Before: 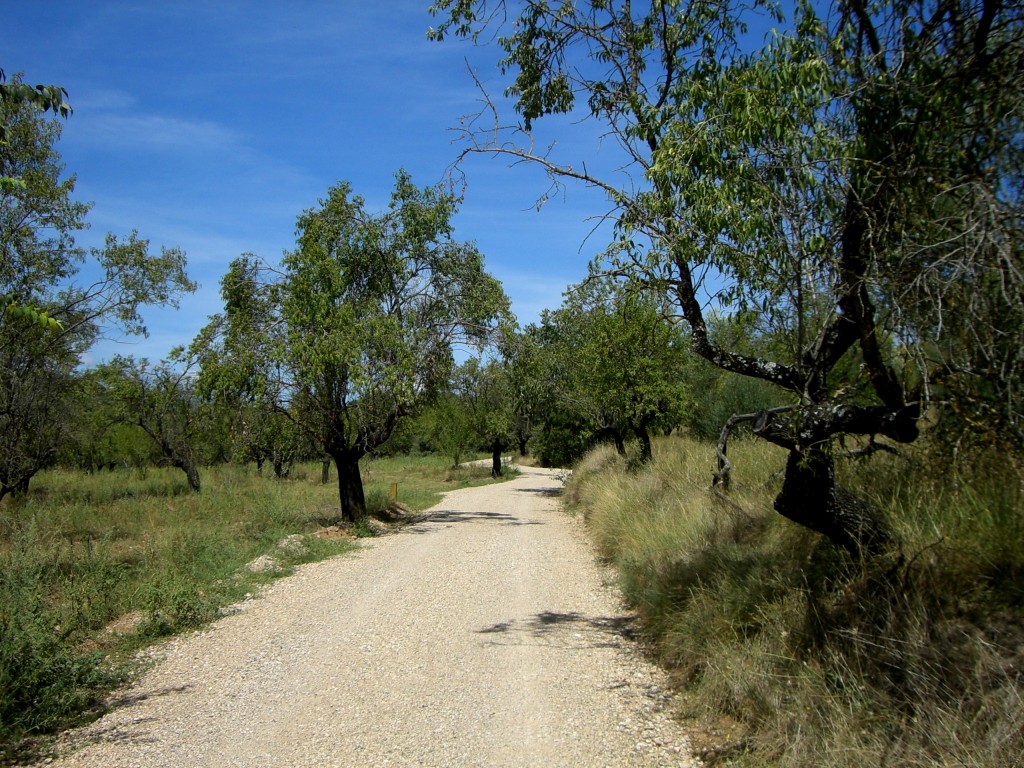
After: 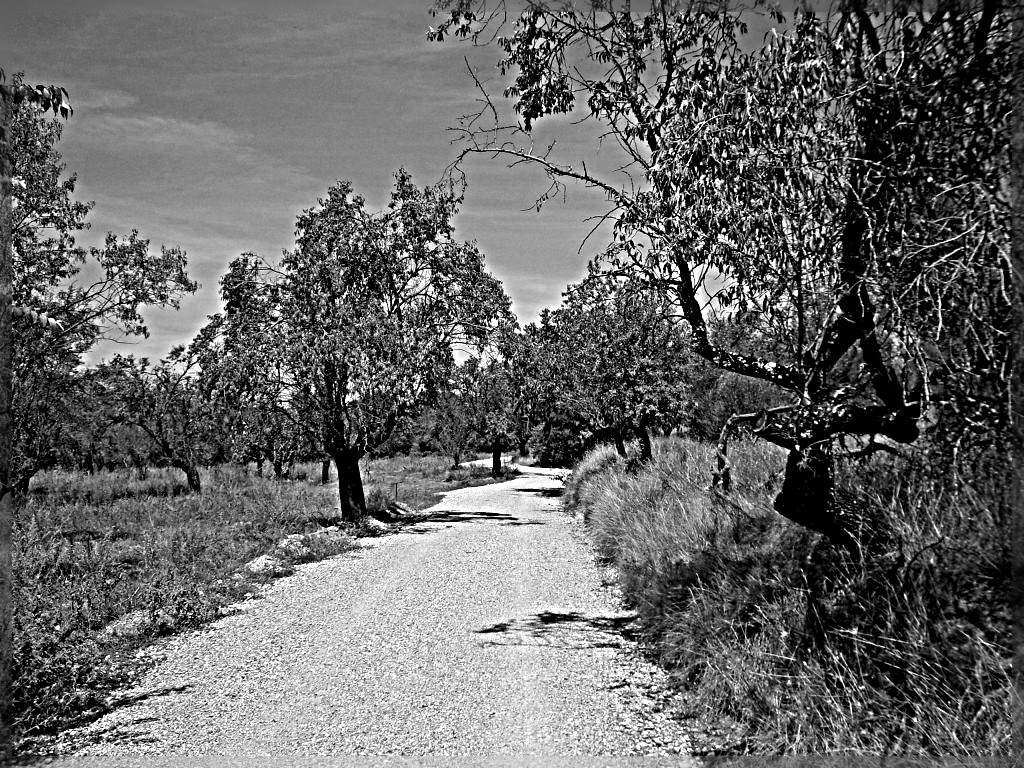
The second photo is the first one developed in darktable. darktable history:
color zones: curves: ch1 [(0, -0.014) (0.143, -0.013) (0.286, -0.013) (0.429, -0.016) (0.571, -0.019) (0.714, -0.015) (0.857, 0.002) (1, -0.014)]
sharpen: radius 6.3, amount 1.8, threshold 0
